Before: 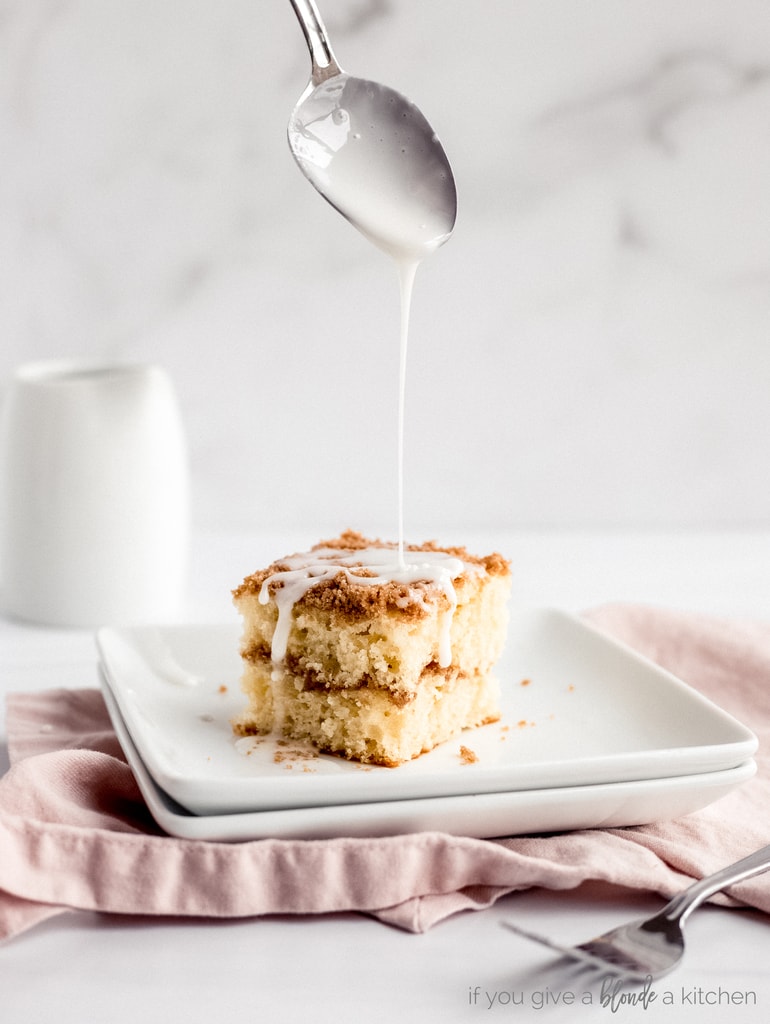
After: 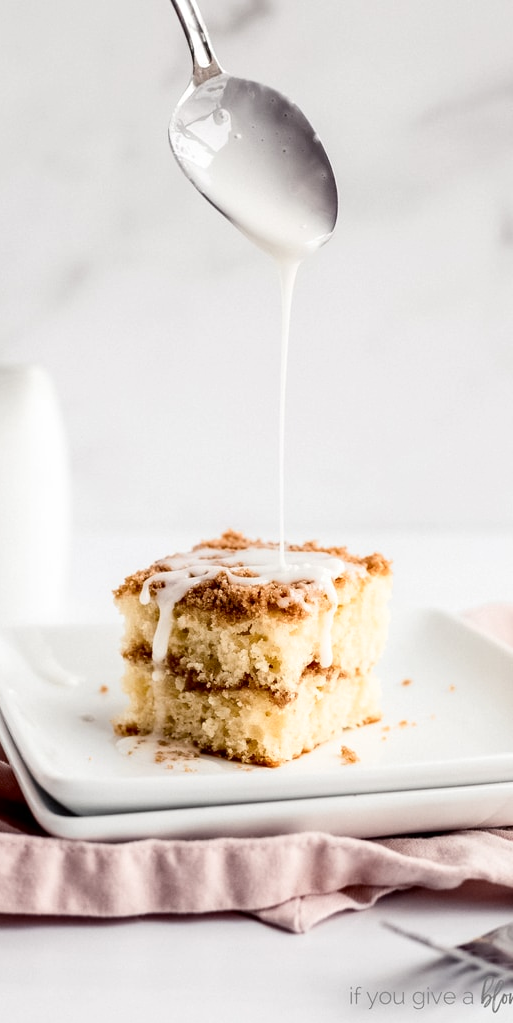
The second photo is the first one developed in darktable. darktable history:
crop and rotate: left 15.566%, right 17.754%
contrast brightness saturation: contrast 0.138
